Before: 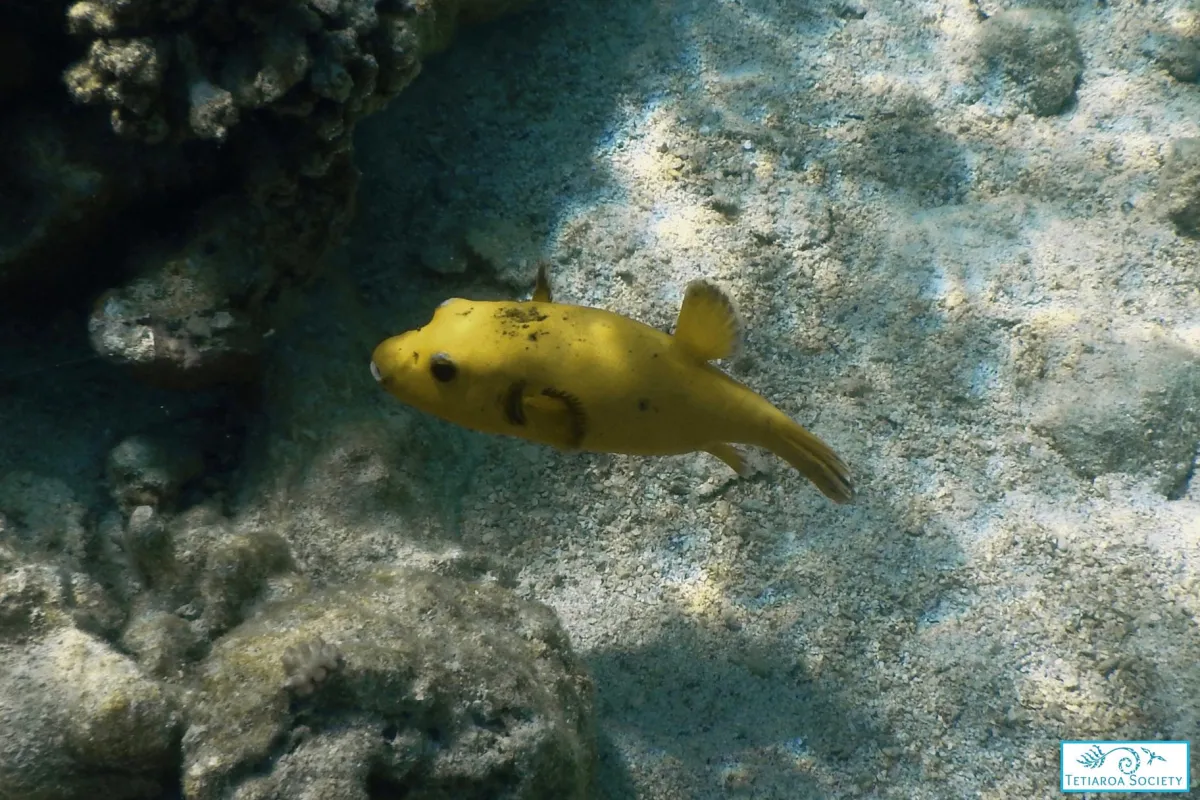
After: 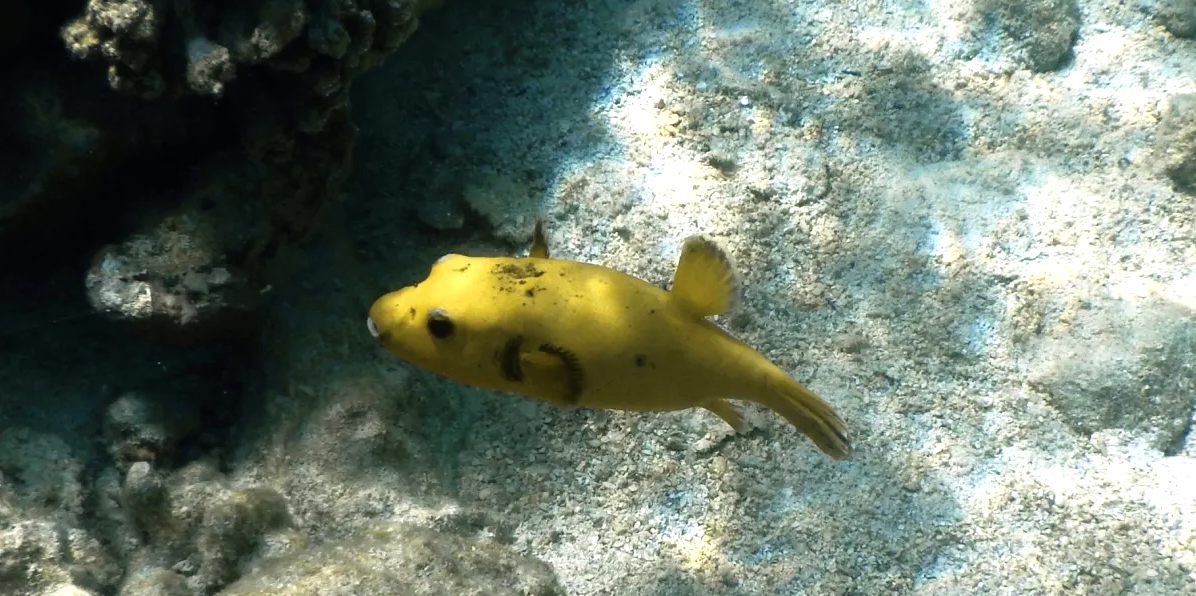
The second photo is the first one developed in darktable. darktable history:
crop: left 0.332%, top 5.504%, bottom 19.91%
tone equalizer: -8 EV -0.771 EV, -7 EV -0.694 EV, -6 EV -0.568 EV, -5 EV -0.403 EV, -3 EV 0.388 EV, -2 EV 0.6 EV, -1 EV 0.681 EV, +0 EV 0.758 EV
